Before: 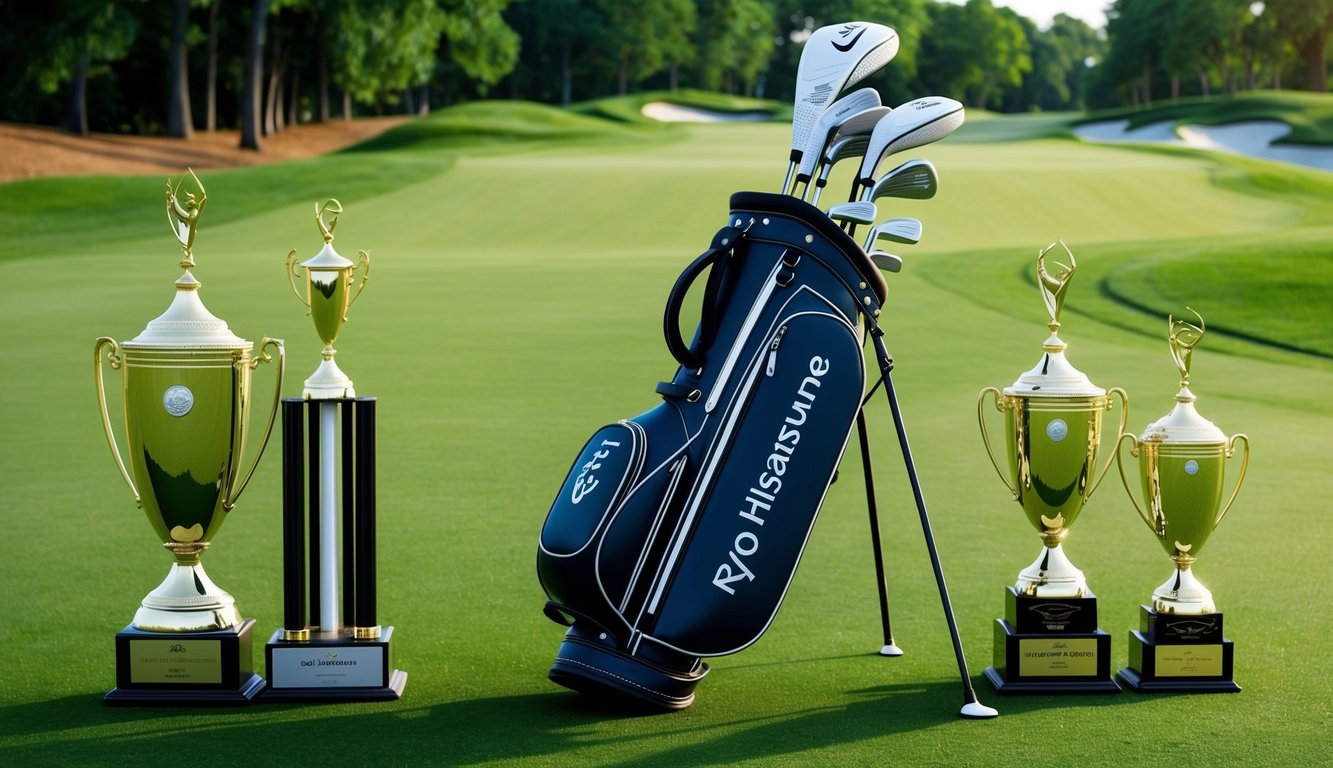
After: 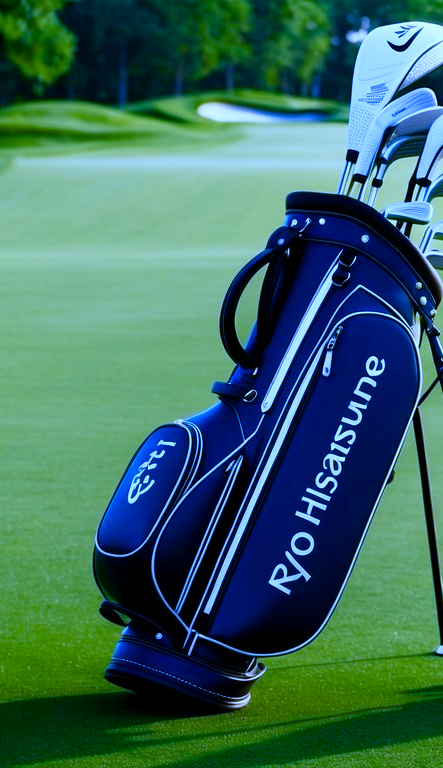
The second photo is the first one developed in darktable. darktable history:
color balance rgb: perceptual saturation grading › global saturation 20%, perceptual saturation grading › highlights -25%, perceptual saturation grading › shadows 50%
shadows and highlights: shadows 0, highlights 40
white balance: red 0.766, blue 1.537
crop: left 33.36%, right 33.36%
